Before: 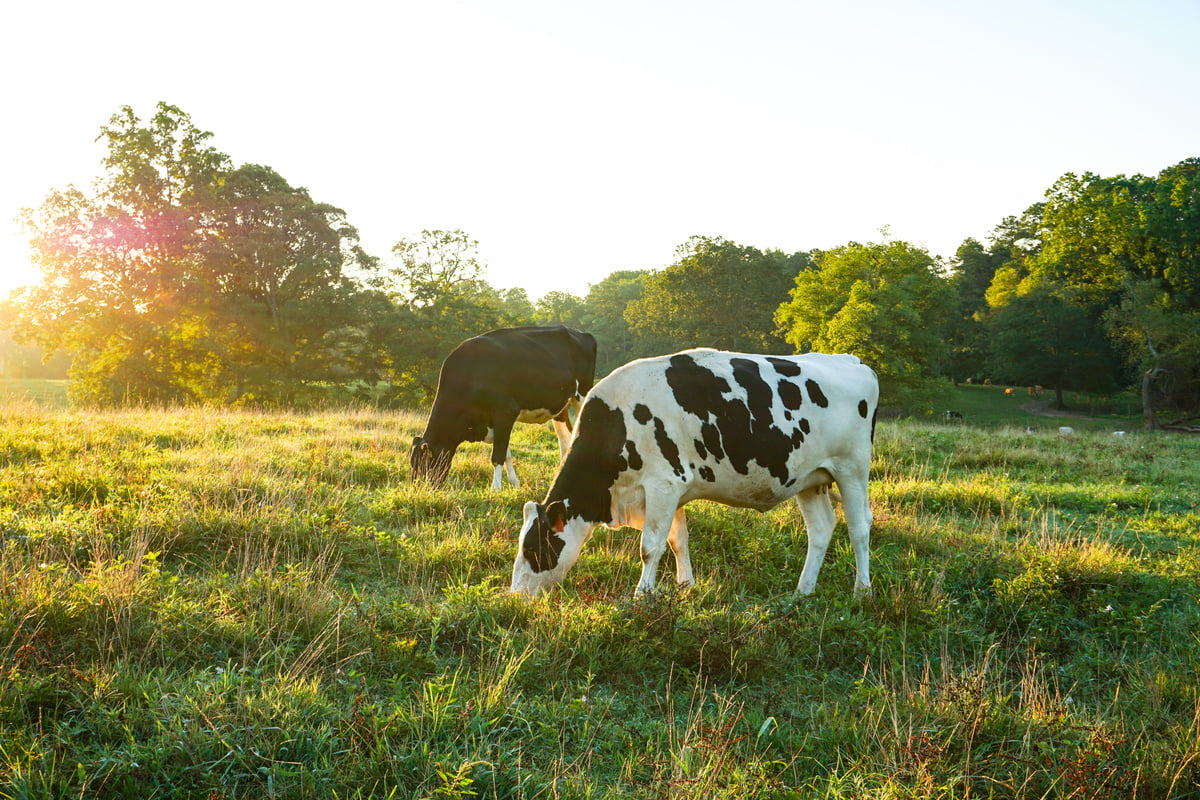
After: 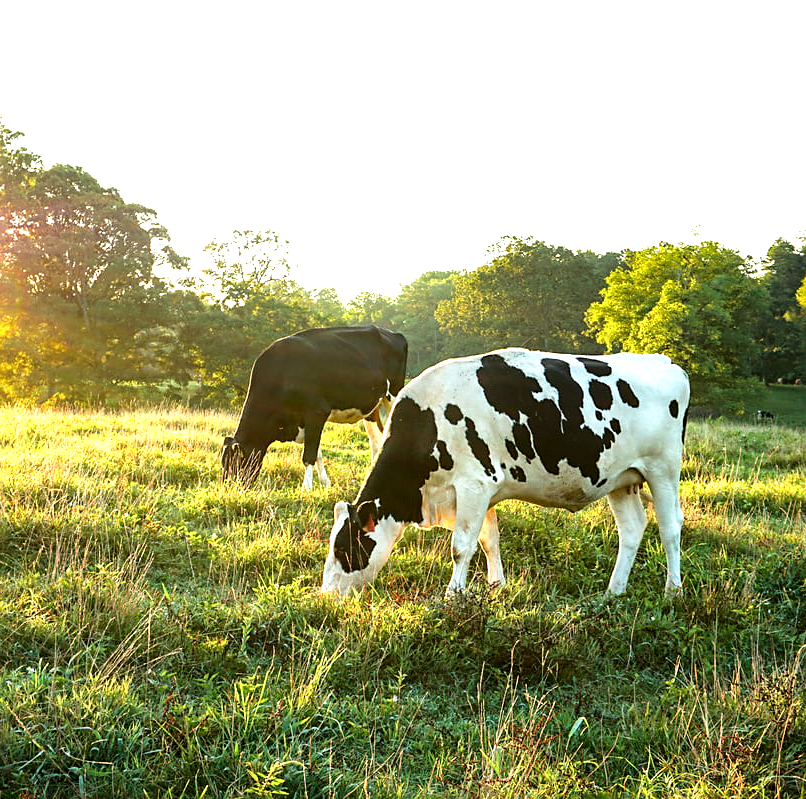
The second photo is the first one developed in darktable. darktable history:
tone equalizer: -8 EV -0.785 EV, -7 EV -0.687 EV, -6 EV -0.588 EV, -5 EV -0.422 EV, -3 EV 0.388 EV, -2 EV 0.6 EV, -1 EV 0.698 EV, +0 EV 0.723 EV, mask exposure compensation -0.508 EV
crop and rotate: left 15.785%, right 16.985%
exposure: compensate highlight preservation false
local contrast: mode bilateral grid, contrast 20, coarseness 100, detail 150%, midtone range 0.2
sharpen: radius 1.837, amount 0.391, threshold 1.715
